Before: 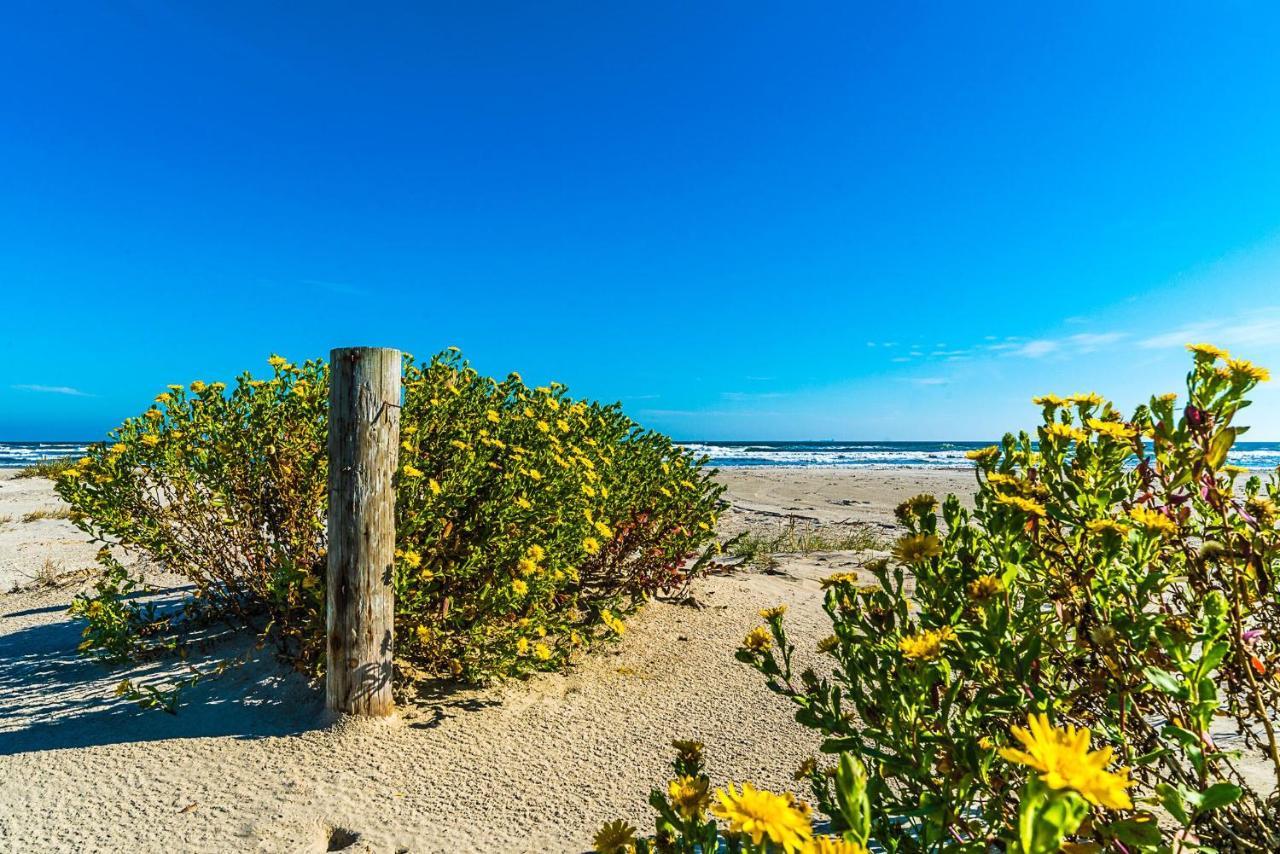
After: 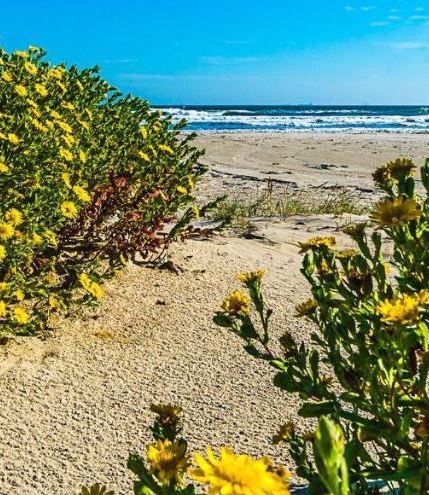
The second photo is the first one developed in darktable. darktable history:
crop: left 40.795%, top 39.349%, right 25.663%, bottom 2.636%
